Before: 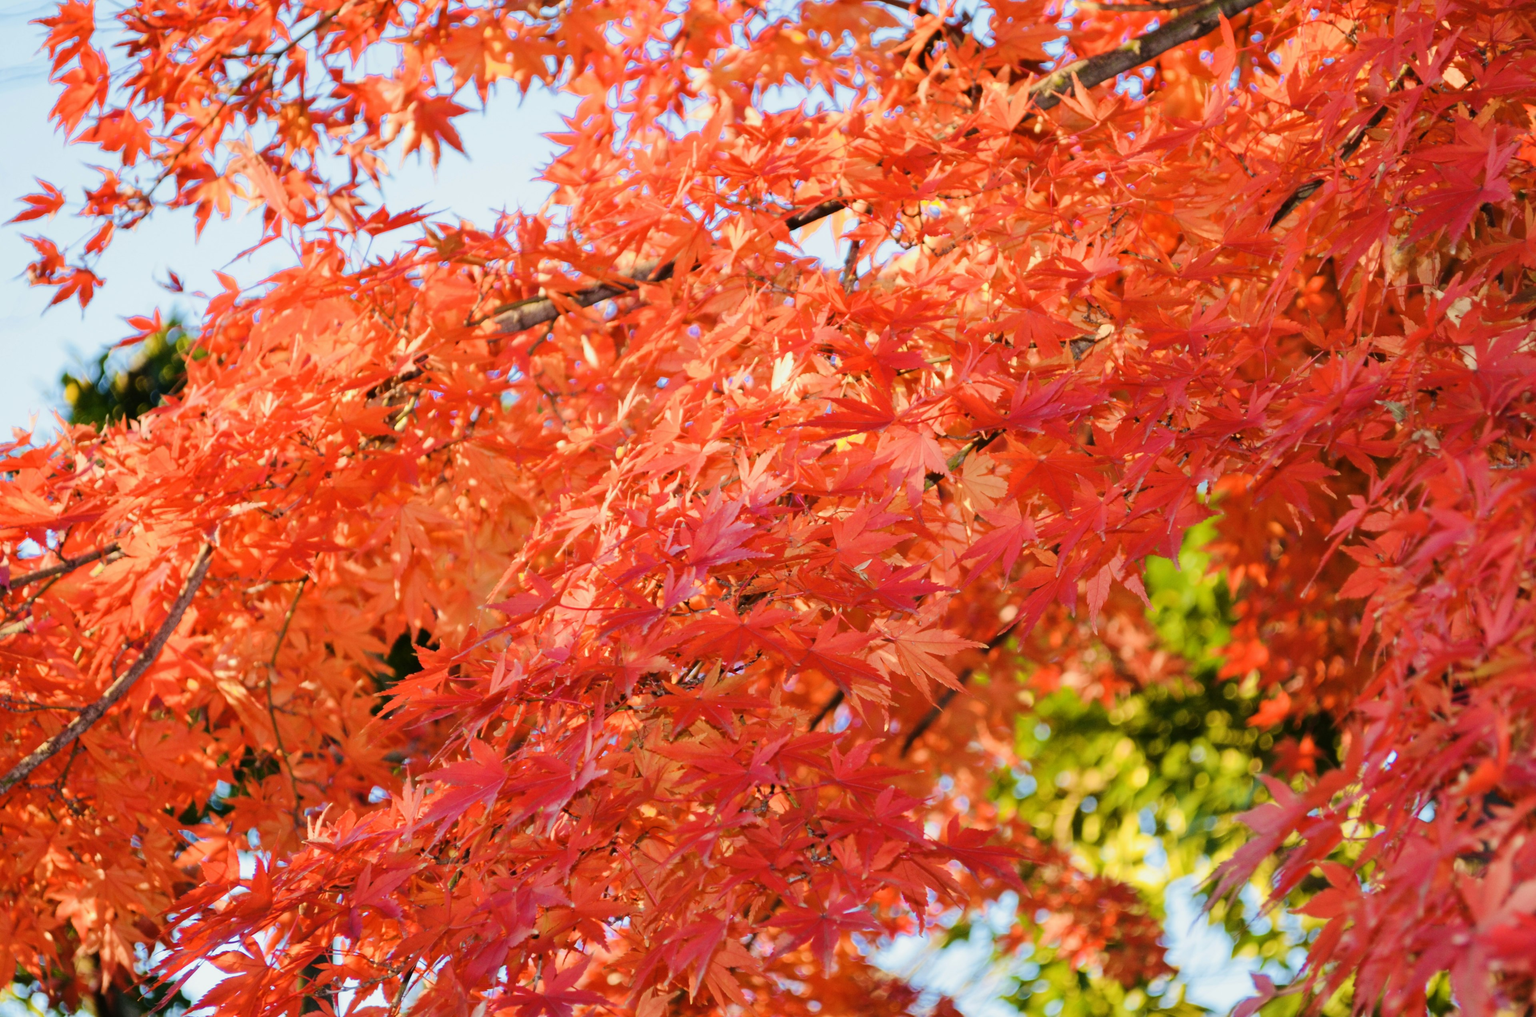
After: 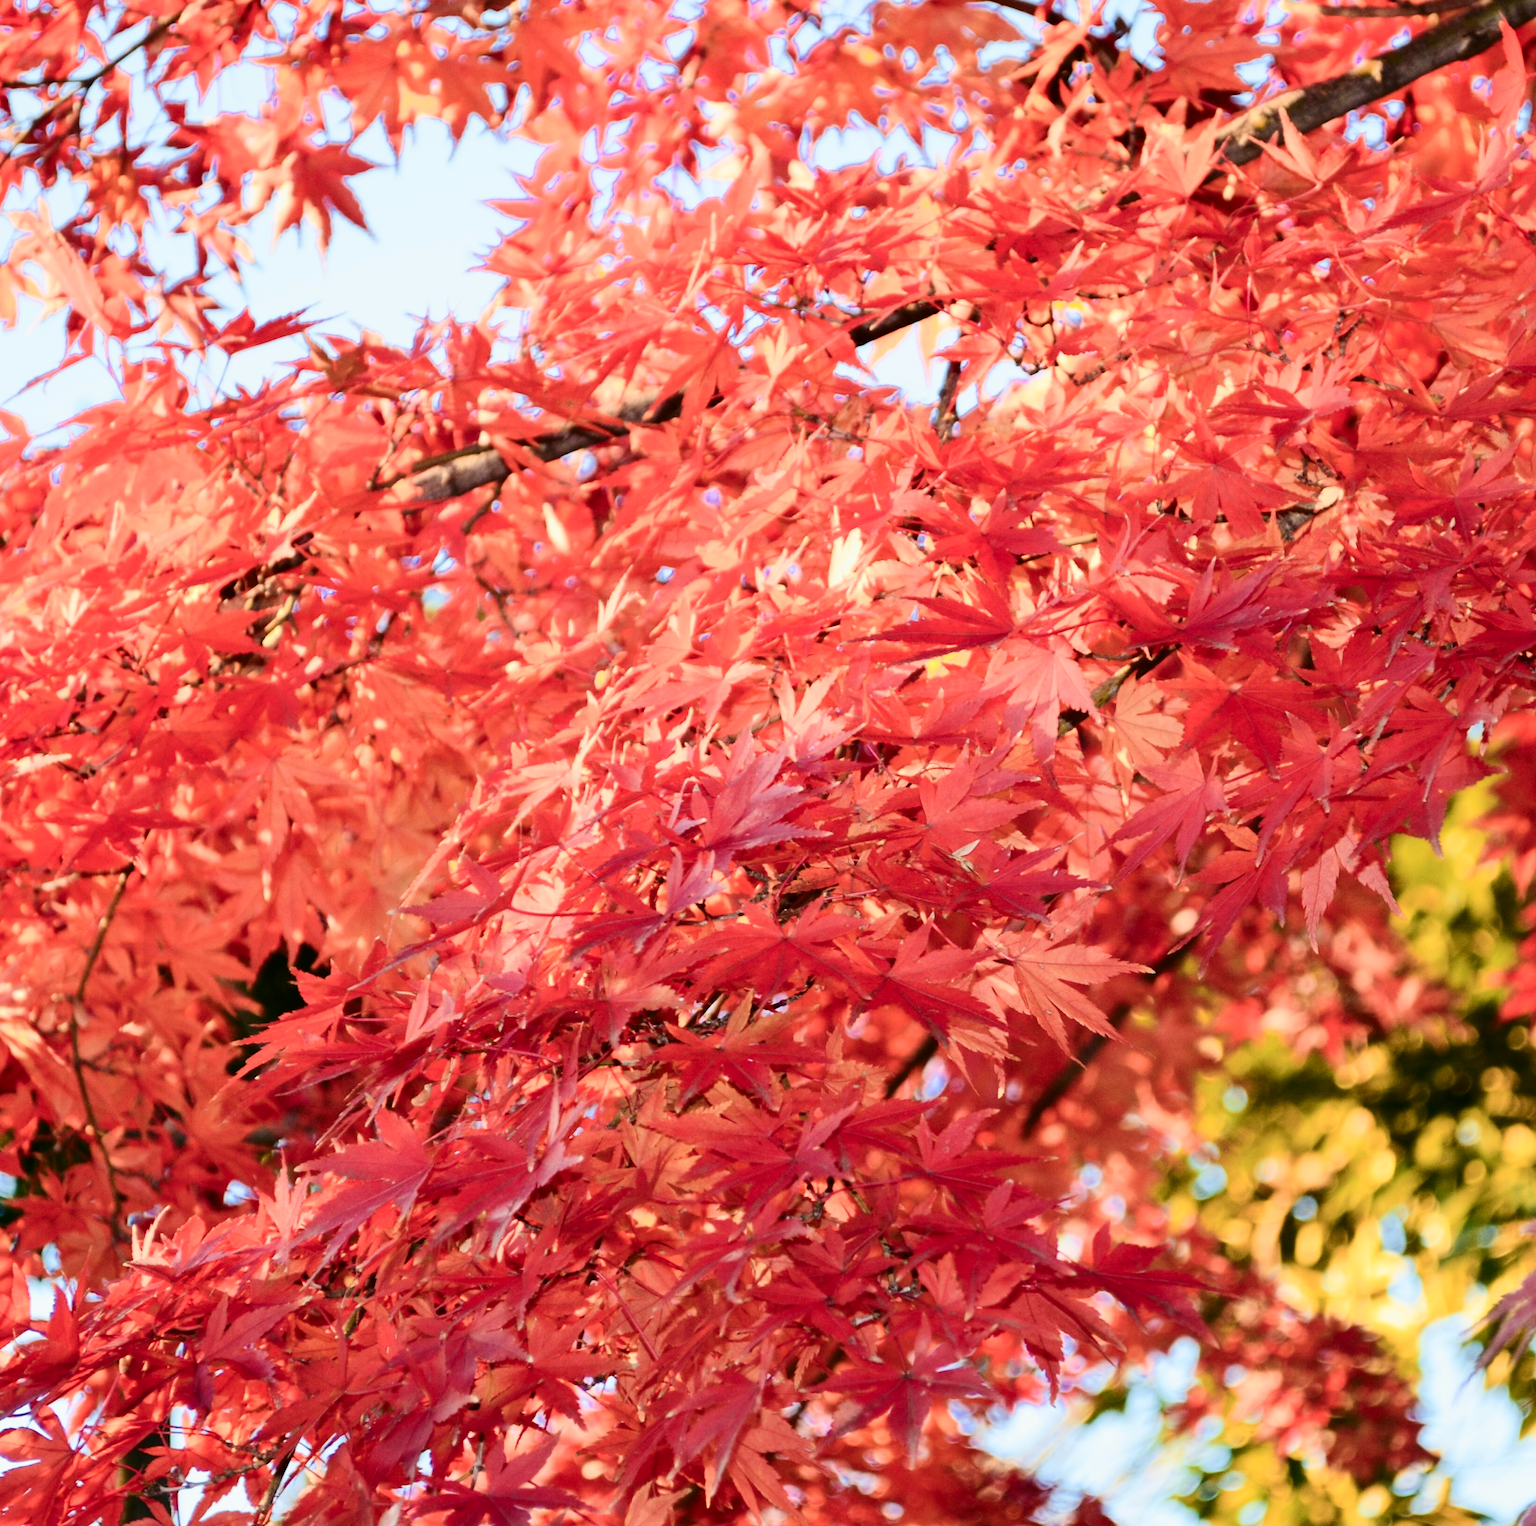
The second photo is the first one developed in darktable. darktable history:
crop and rotate: left 14.32%, right 19.064%
contrast brightness saturation: contrast 0.27
color zones: curves: ch1 [(0, 0.469) (0.072, 0.457) (0.243, 0.494) (0.429, 0.5) (0.571, 0.5) (0.714, 0.5) (0.857, 0.5) (1, 0.469)]; ch2 [(0, 0.499) (0.143, 0.467) (0.242, 0.436) (0.429, 0.493) (0.571, 0.5) (0.714, 0.5) (0.857, 0.5) (1, 0.499)]
